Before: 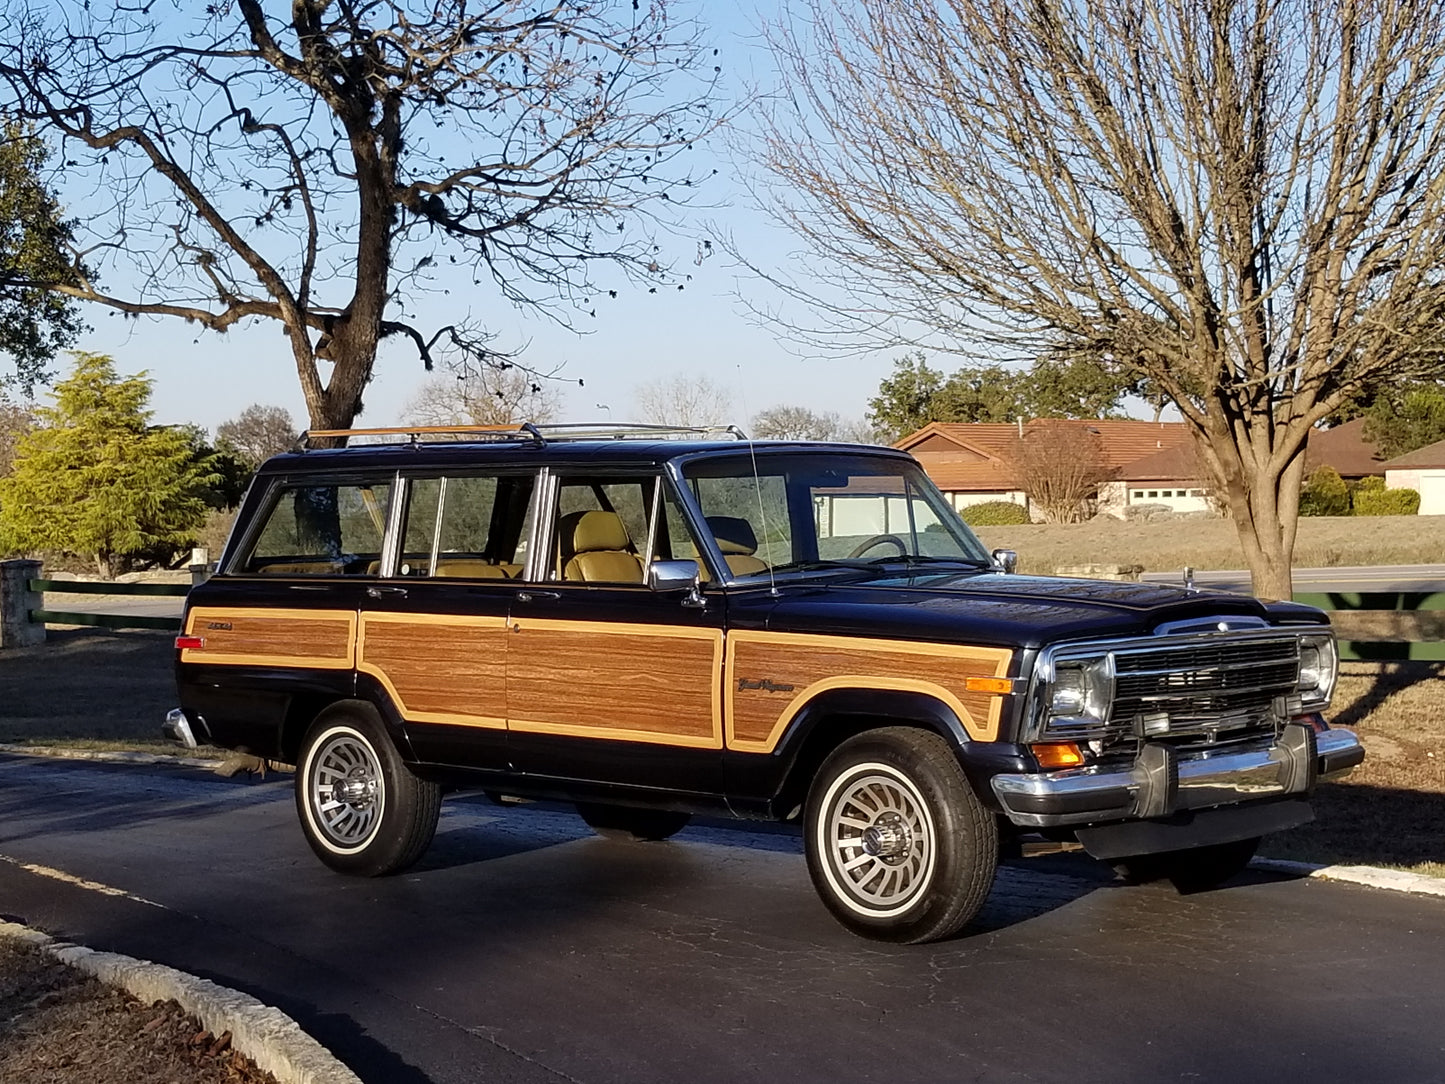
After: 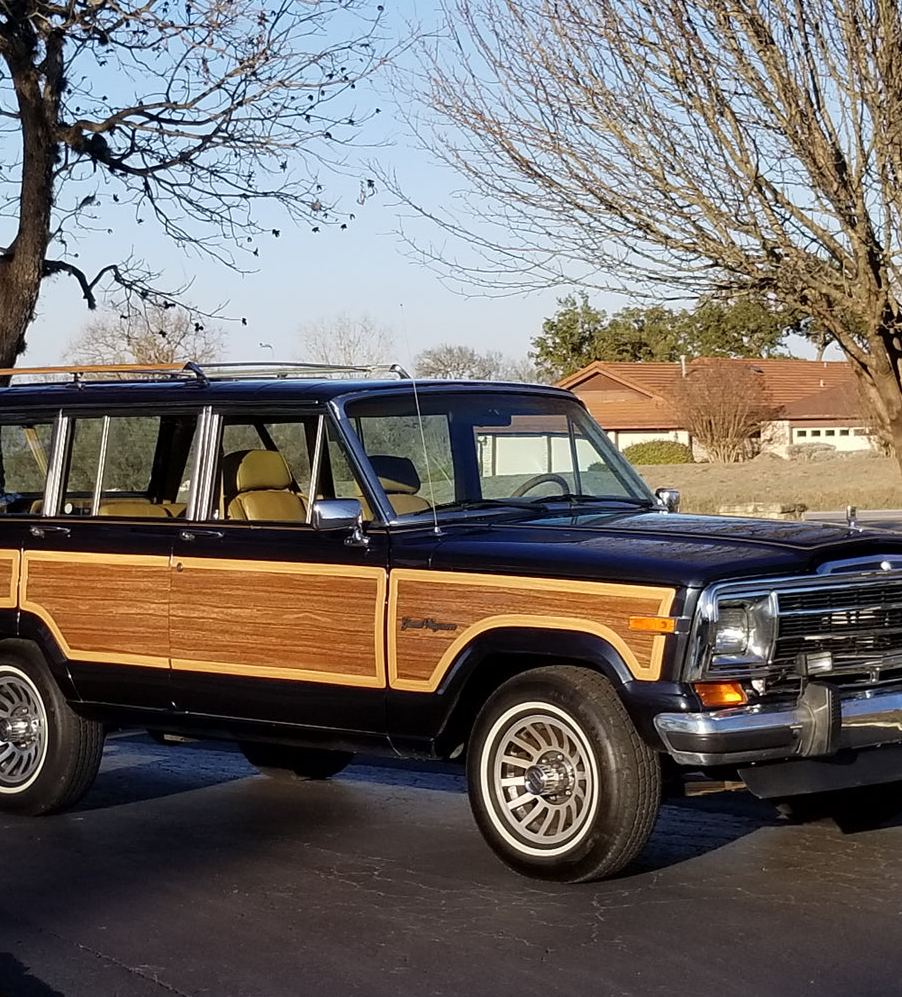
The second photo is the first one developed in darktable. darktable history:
crop and rotate: left 23.347%, top 5.644%, right 14.201%, bottom 2.347%
